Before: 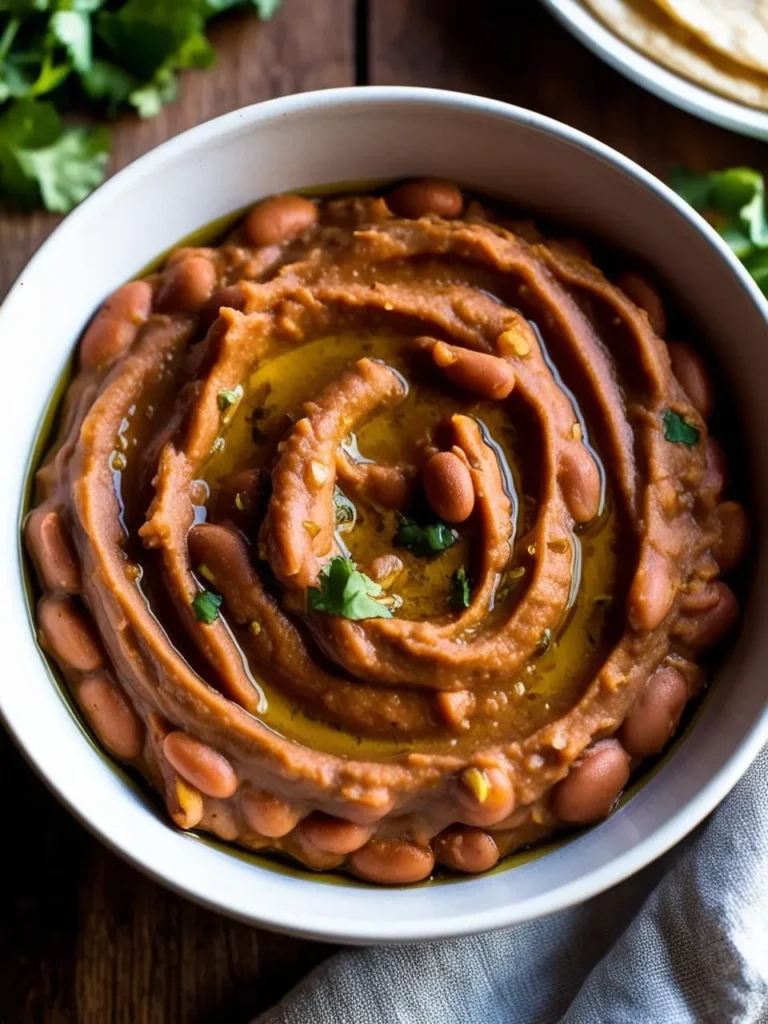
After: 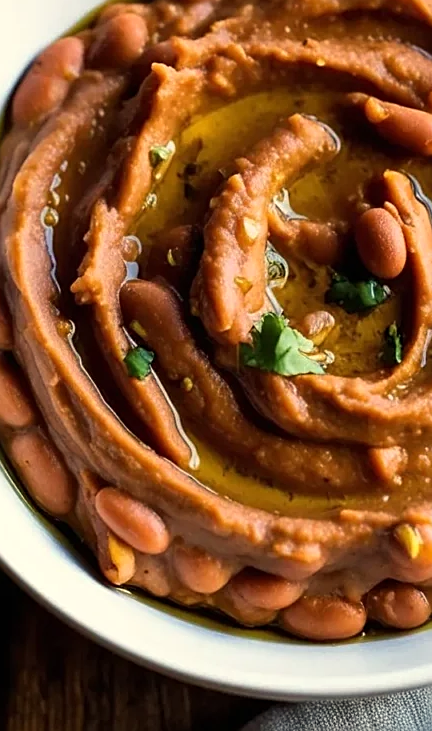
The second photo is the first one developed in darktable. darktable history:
crop: left 8.966%, top 23.852%, right 34.699%, bottom 4.703%
white balance: red 1.029, blue 0.92
sharpen: on, module defaults
